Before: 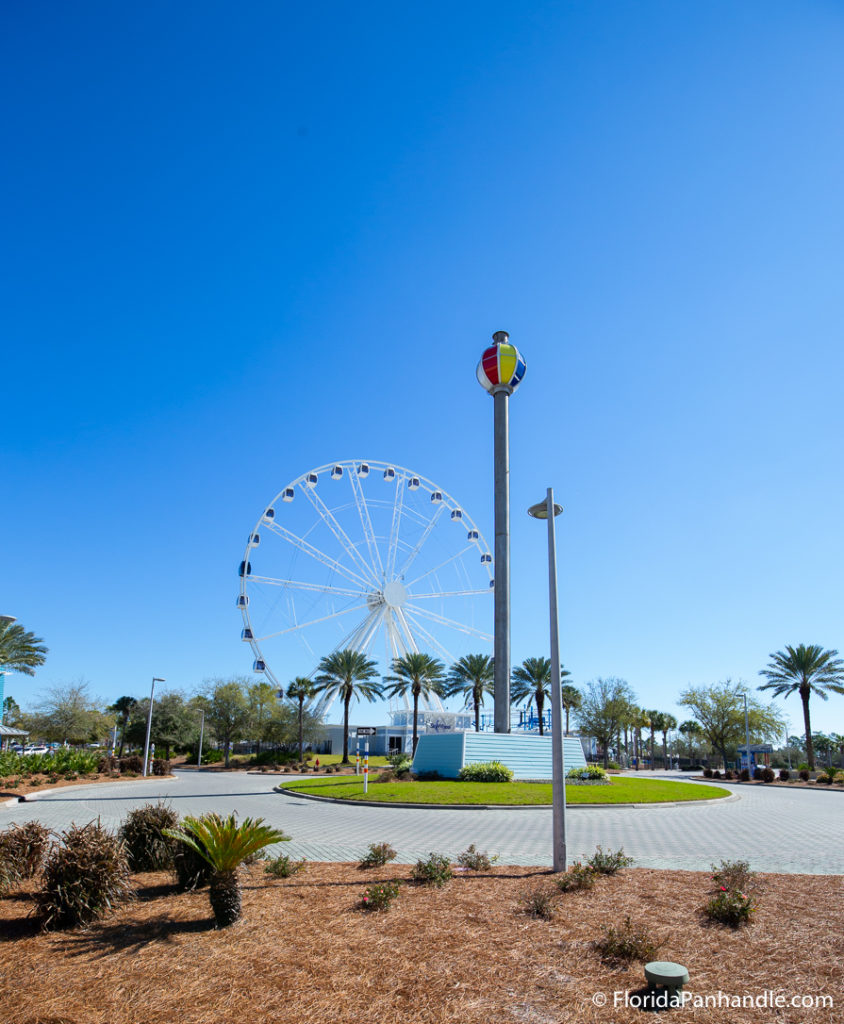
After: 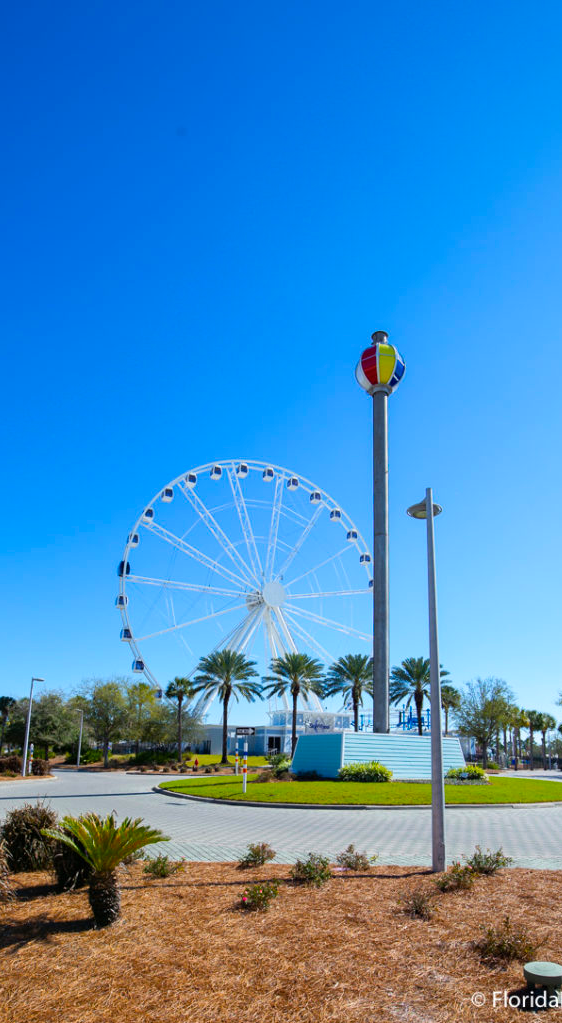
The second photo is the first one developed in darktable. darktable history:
color balance rgb: perceptual saturation grading › global saturation 20%, global vibrance 20%
crop and rotate: left 14.385%, right 18.948%
